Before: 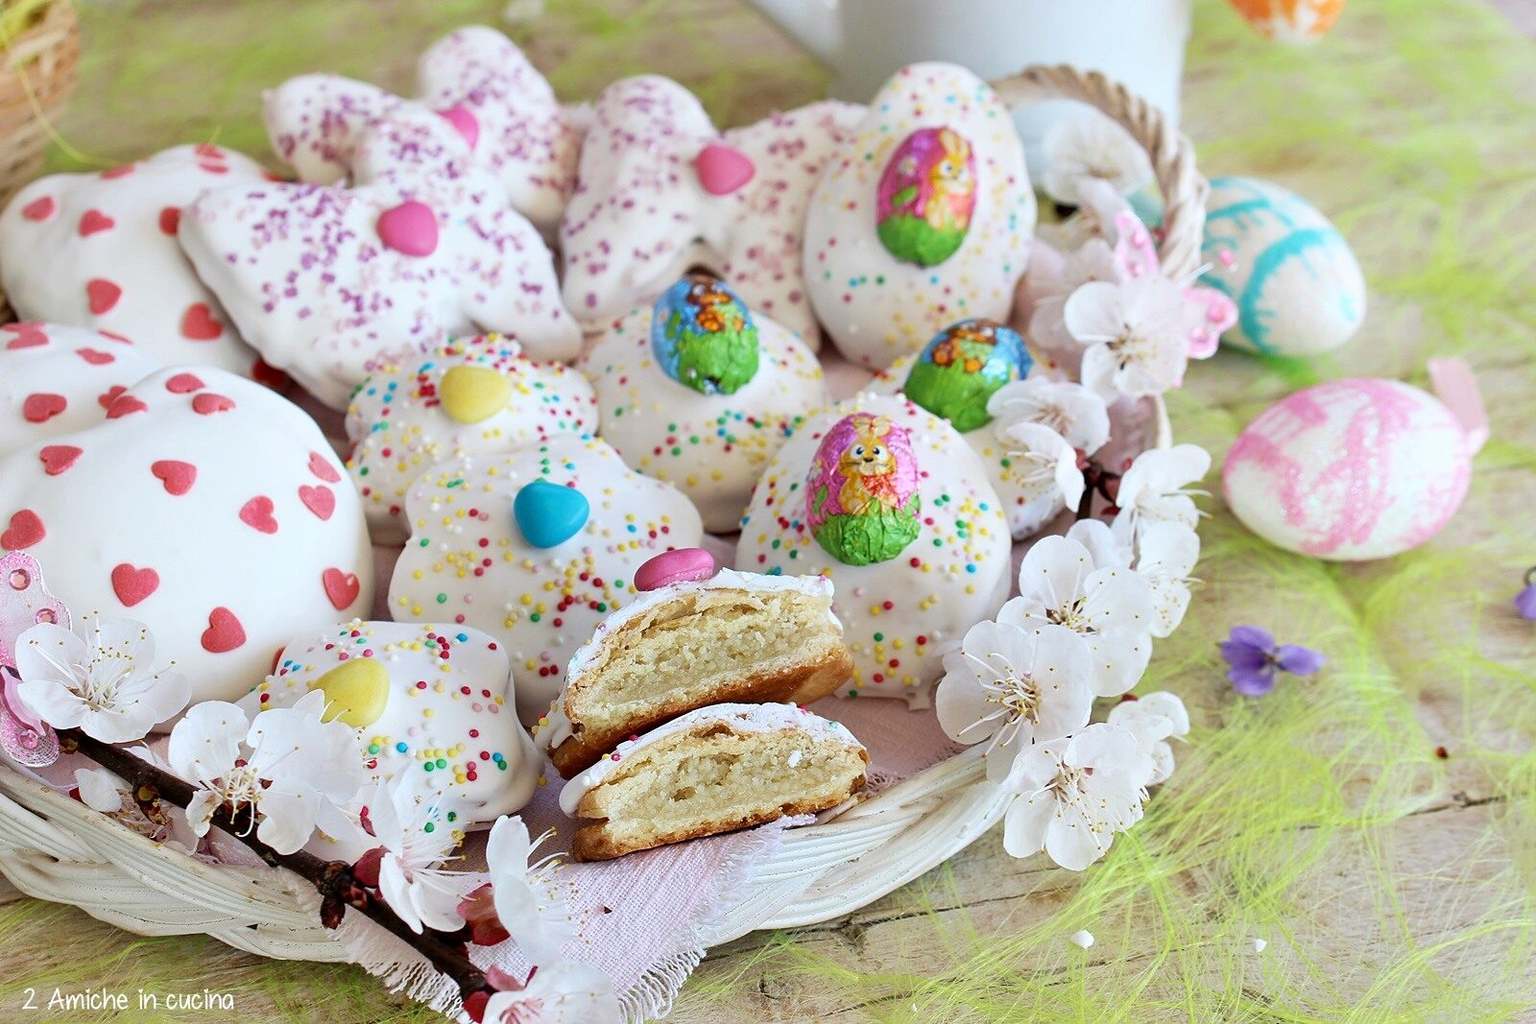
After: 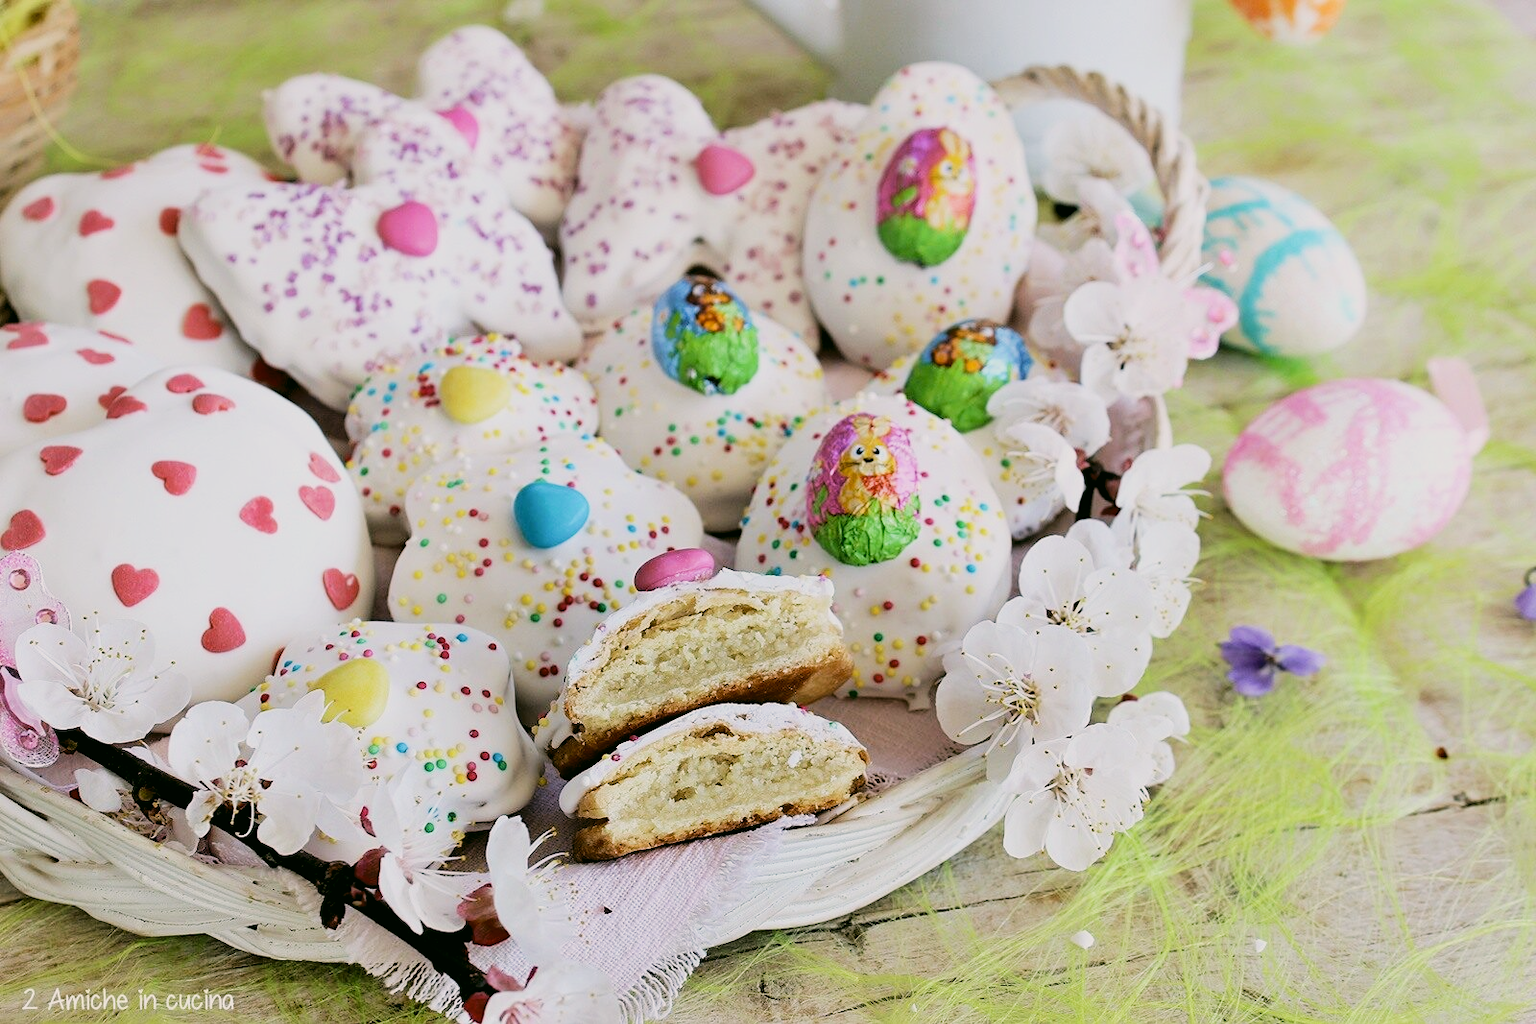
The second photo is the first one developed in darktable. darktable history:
shadows and highlights: shadows 62.66, white point adjustment 0.37, highlights -34.44, compress 83.82%
white balance: red 0.983, blue 1.036
filmic rgb: black relative exposure -5 EV, hardness 2.88, contrast 1.3, highlights saturation mix -30%
color correction: highlights a* 4.02, highlights b* 4.98, shadows a* -7.55, shadows b* 4.98
